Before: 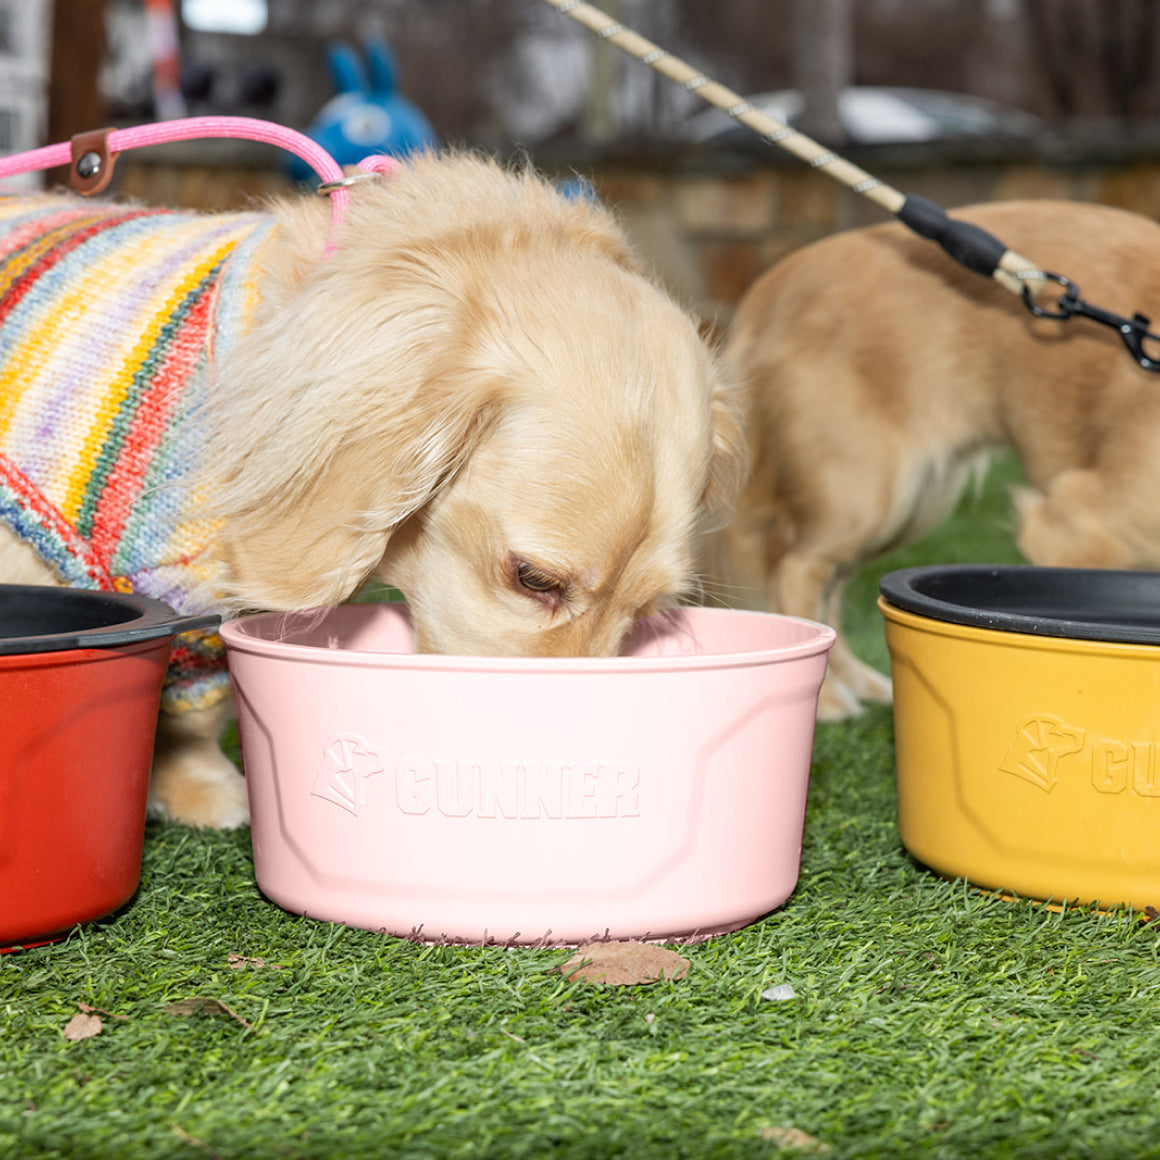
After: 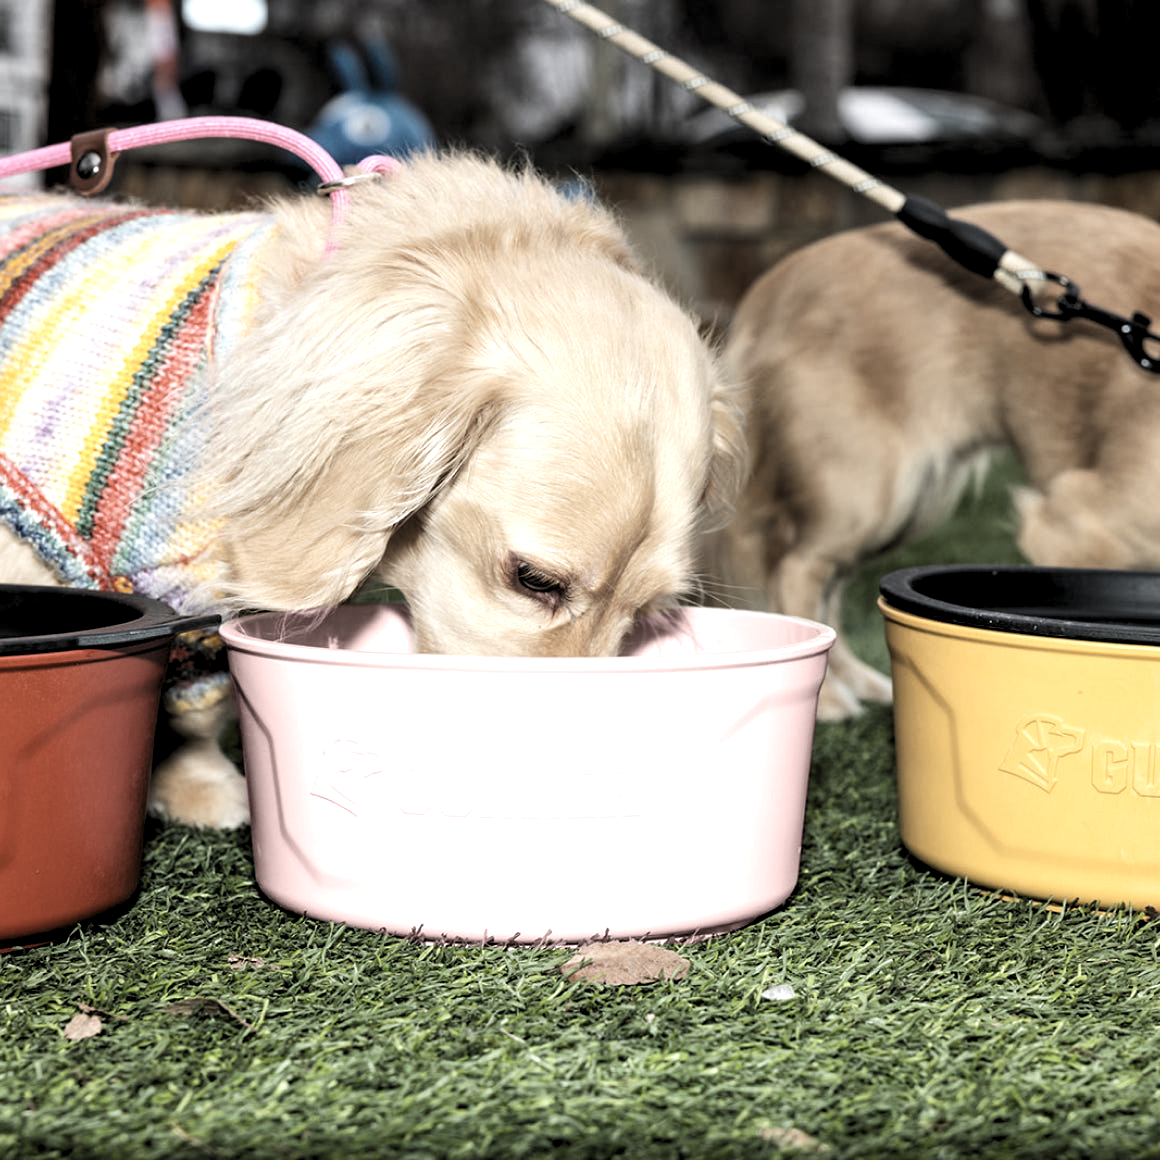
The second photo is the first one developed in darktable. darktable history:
contrast brightness saturation: contrast 0.1, saturation -0.36
levels: levels [0.182, 0.542, 0.902]
